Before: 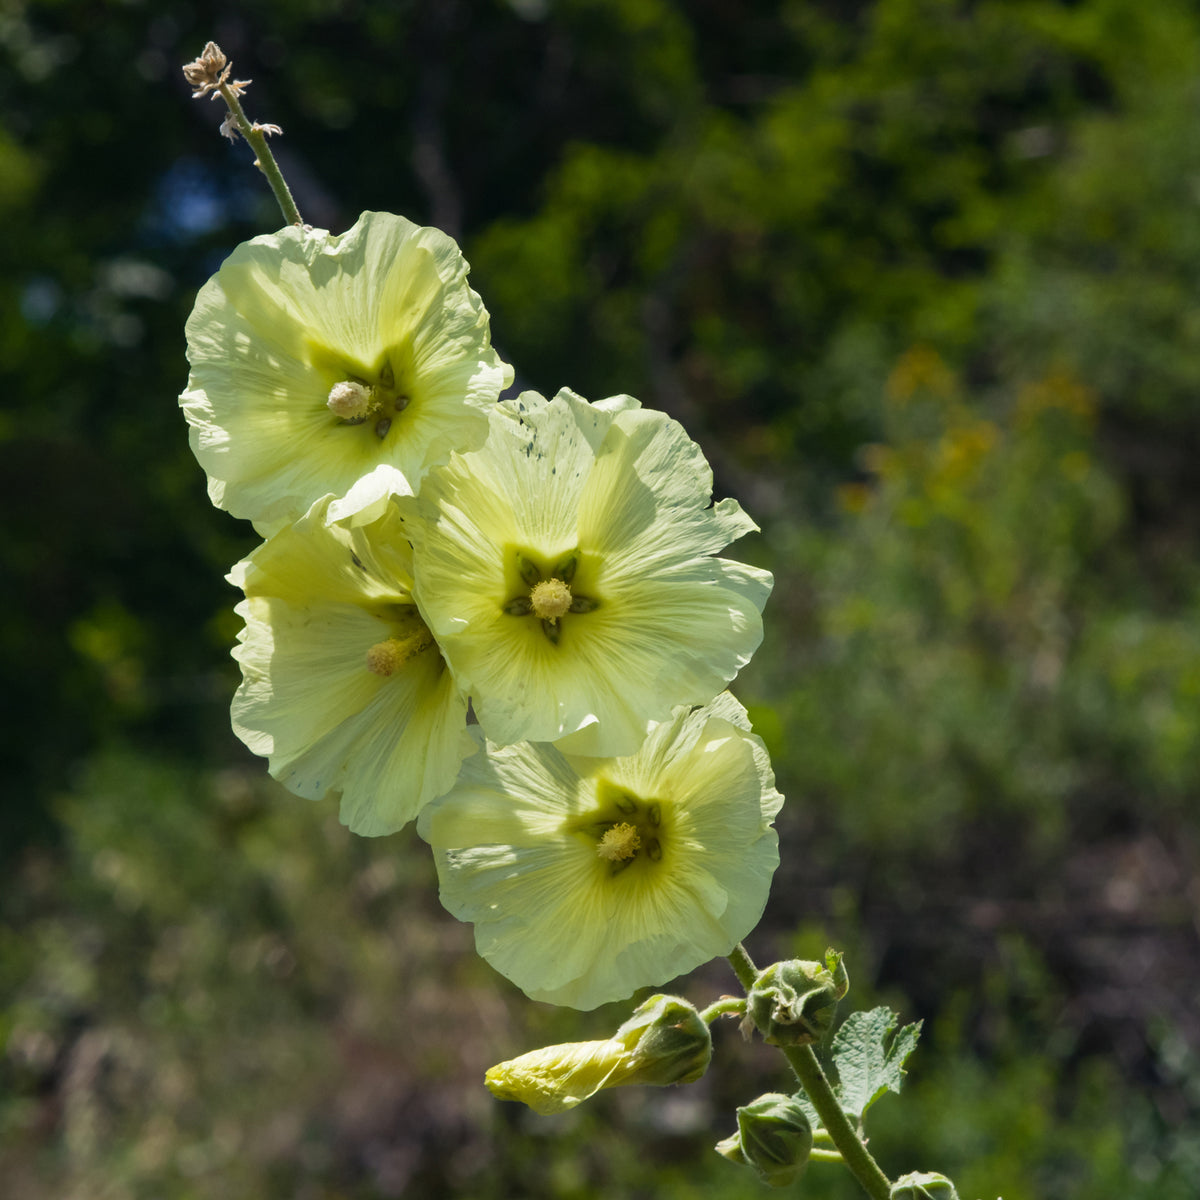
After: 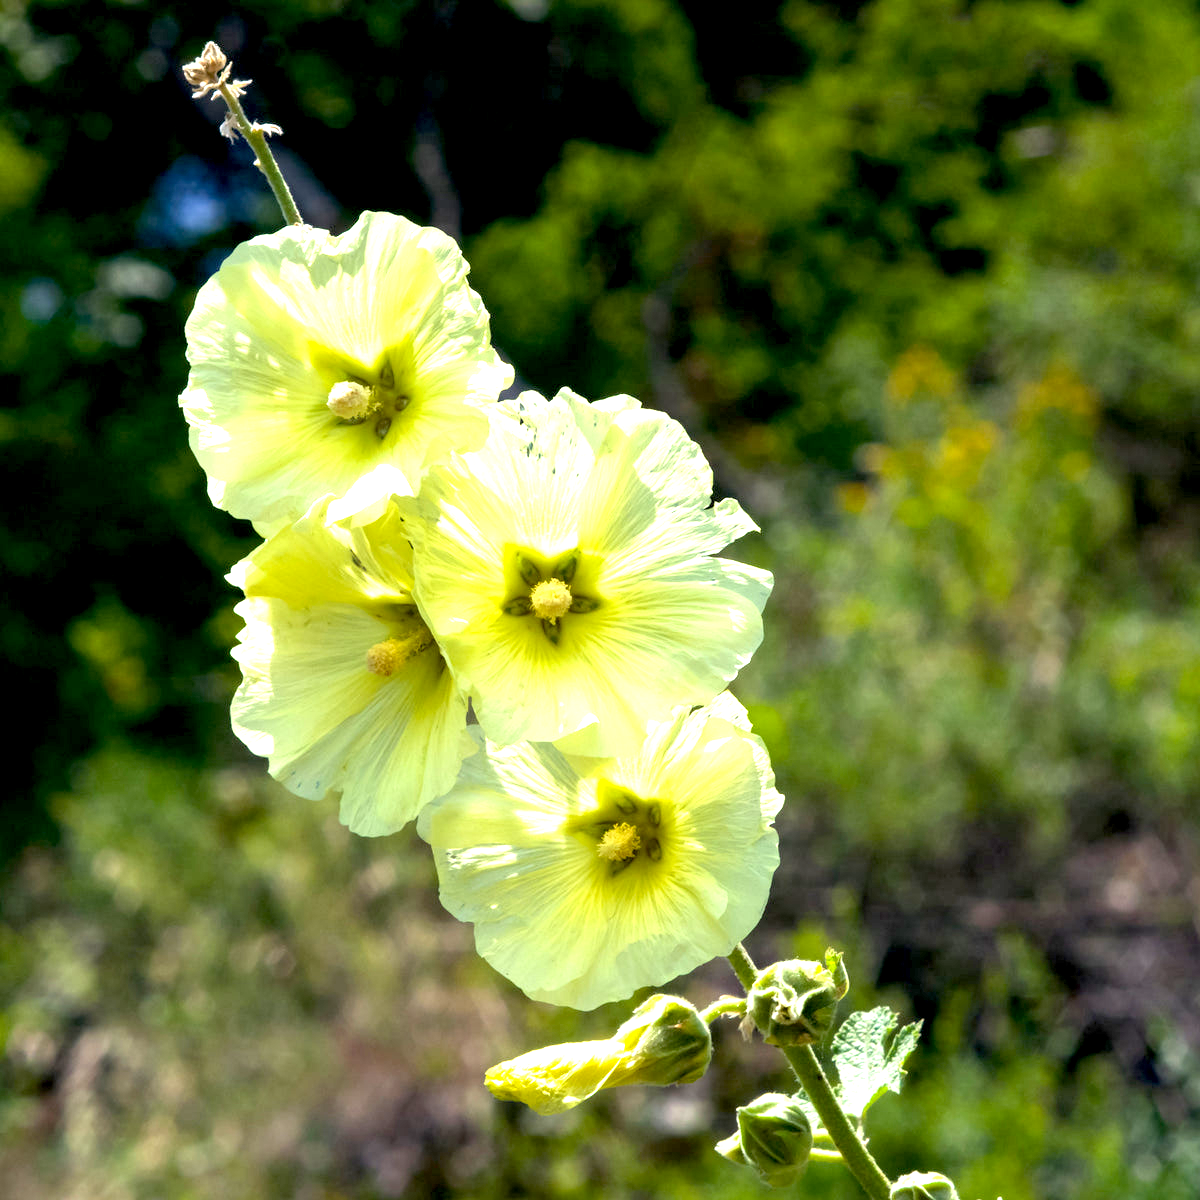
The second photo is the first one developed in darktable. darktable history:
exposure: black level correction 0.009, exposure 1.435 EV, compensate highlight preservation false
